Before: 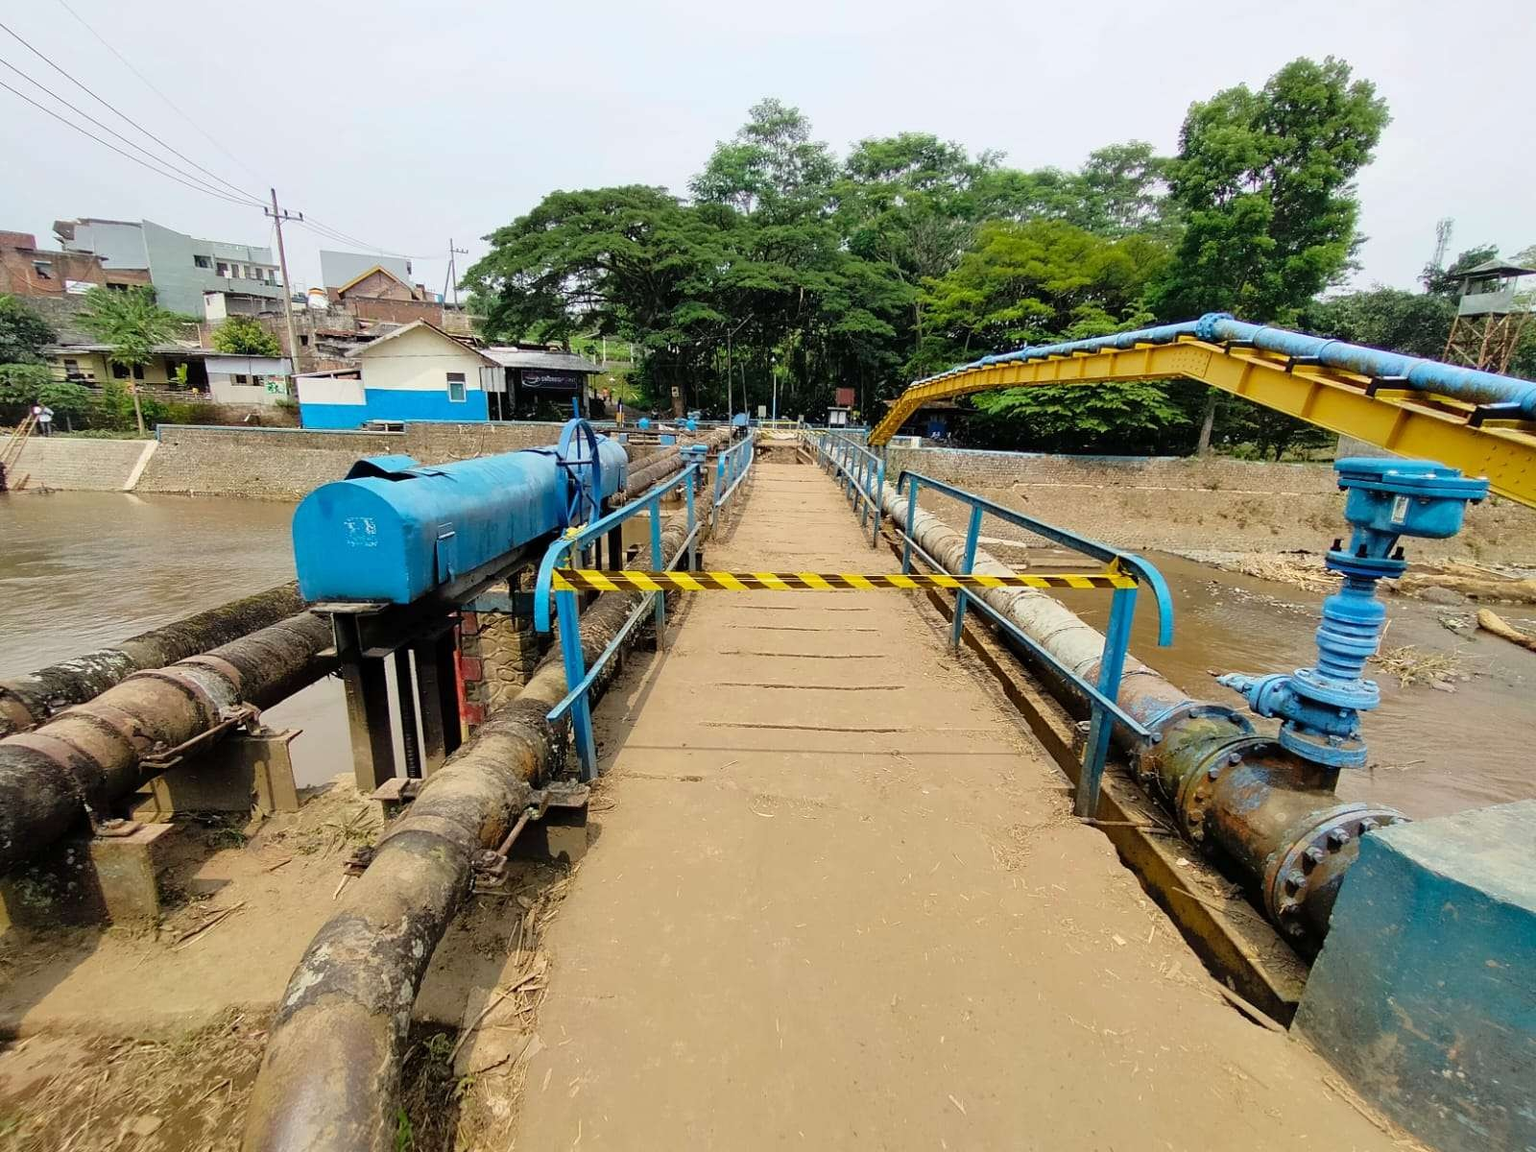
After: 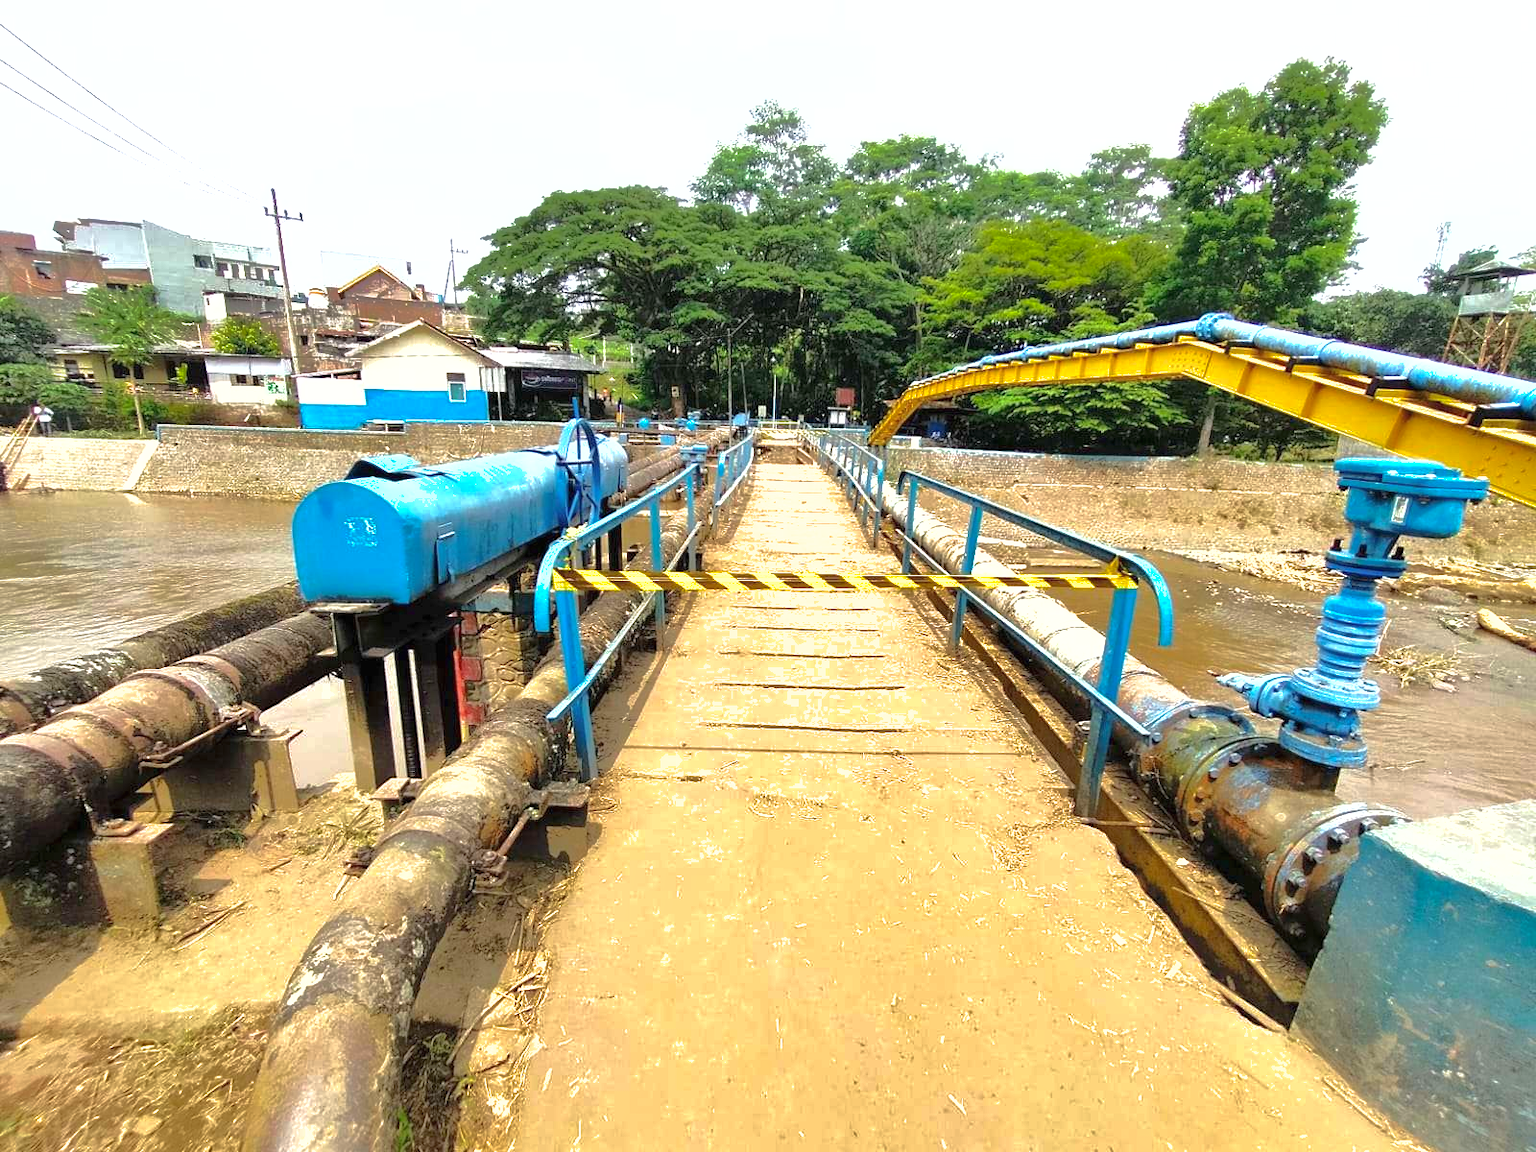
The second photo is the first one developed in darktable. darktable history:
shadows and highlights: shadows 40, highlights -60
exposure: black level correction 0, exposure 1 EV, compensate exposure bias true, compensate highlight preservation false
